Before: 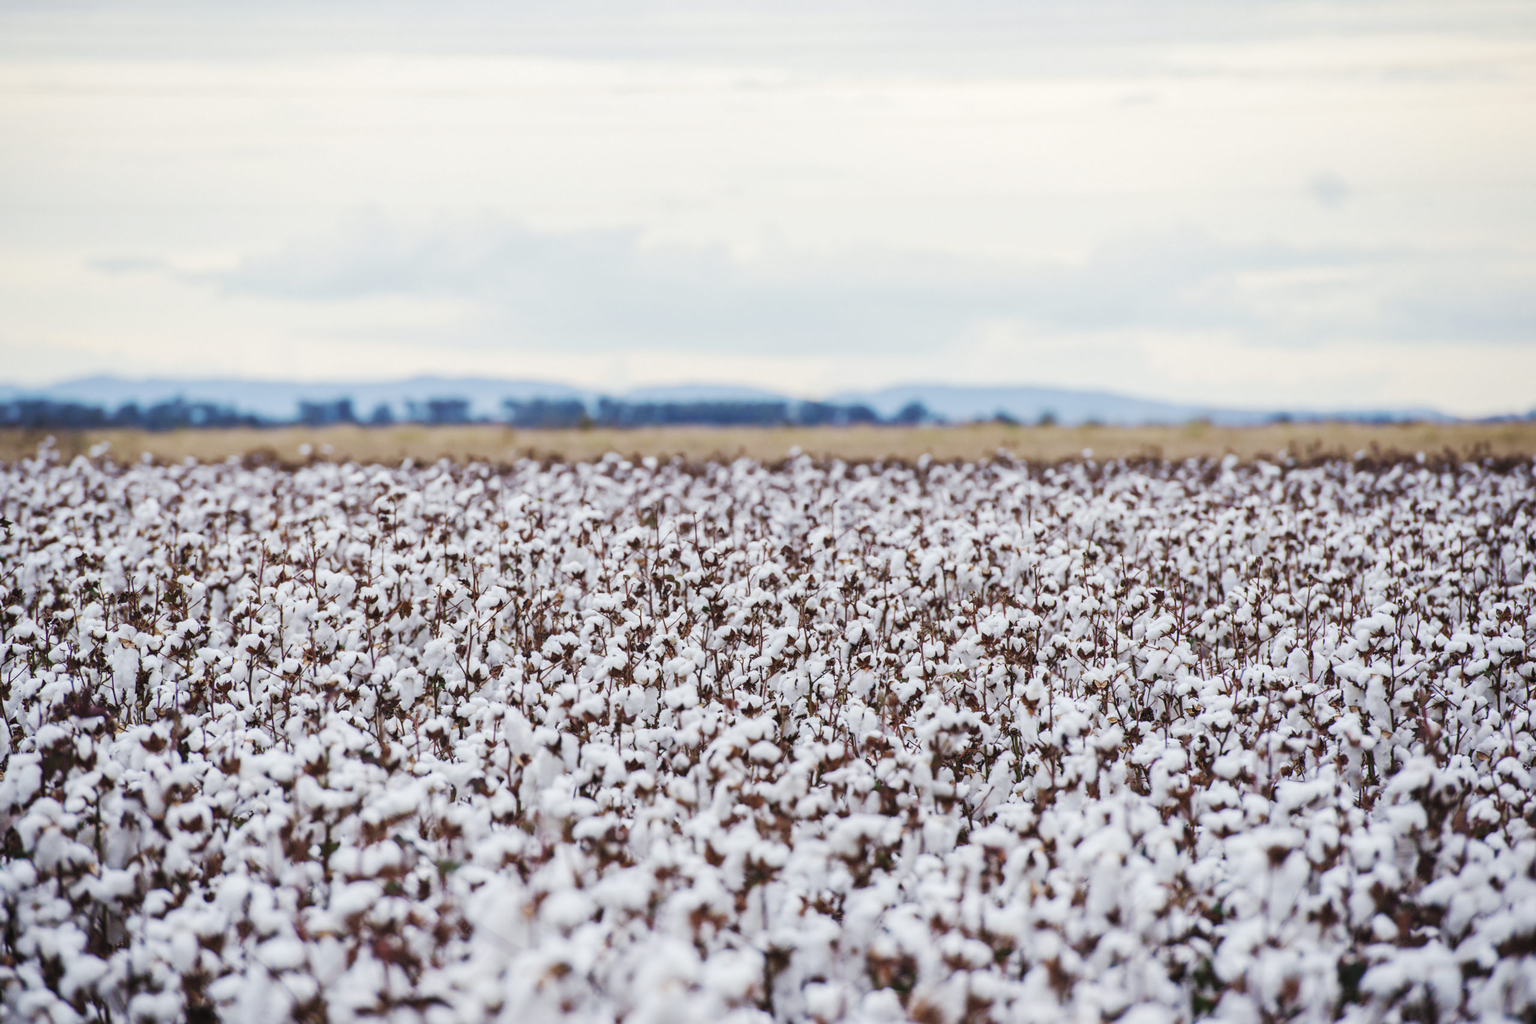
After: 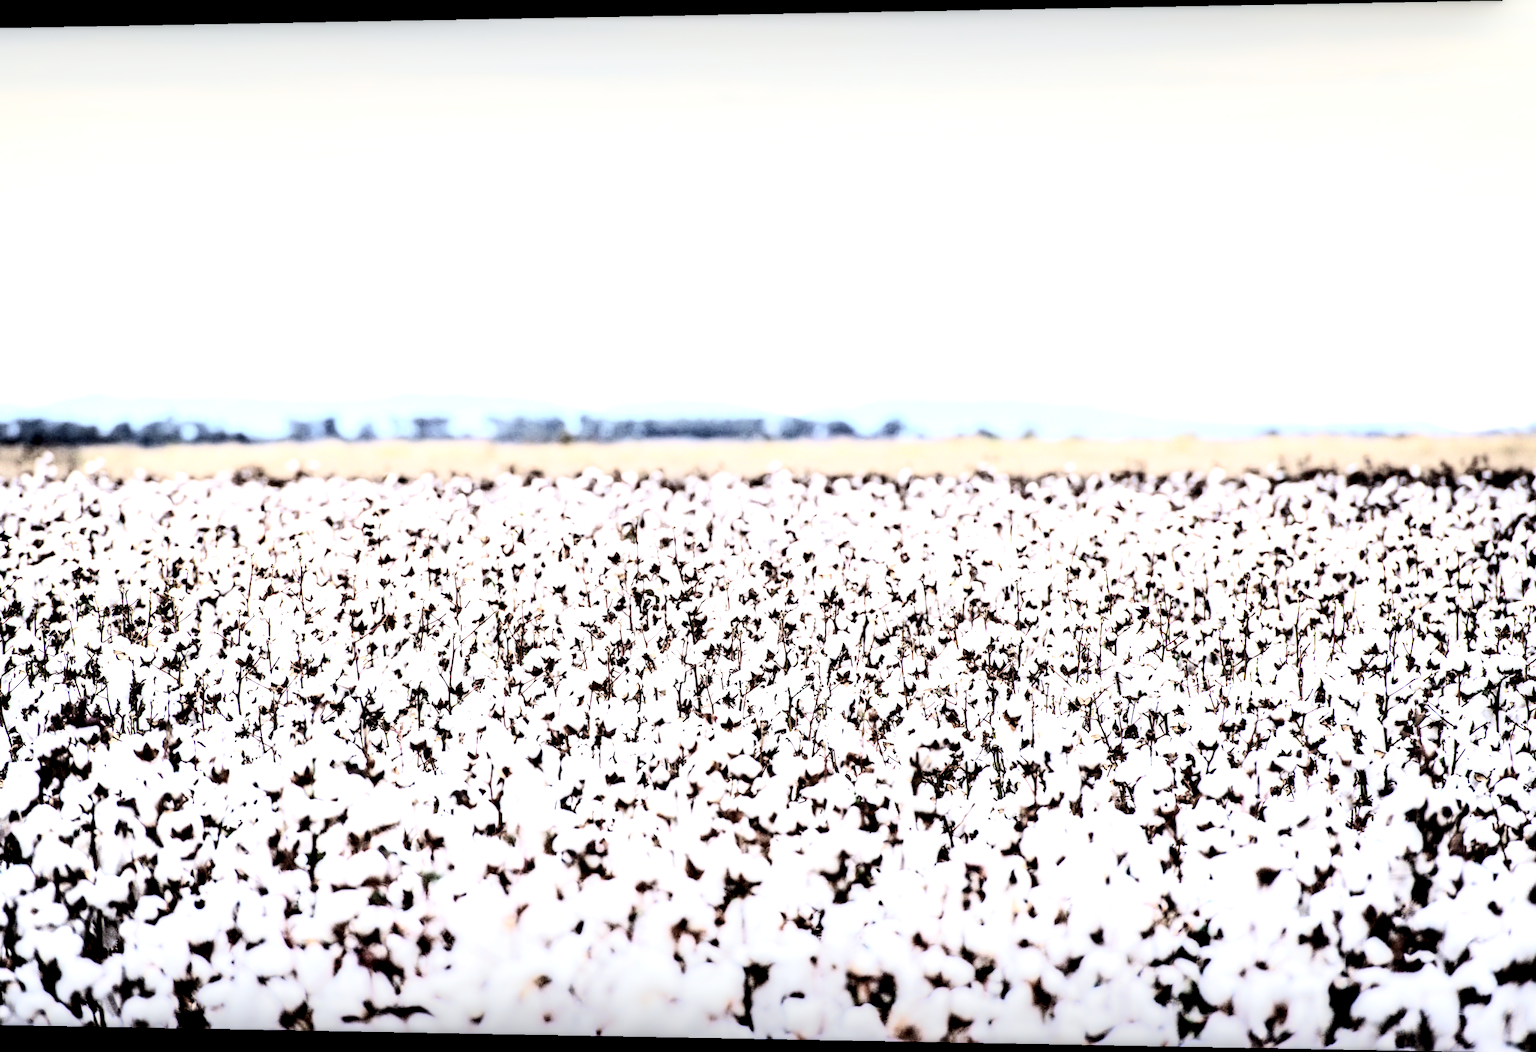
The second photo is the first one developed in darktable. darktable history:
exposure: black level correction 0.001, exposure 1.116 EV, compensate highlight preservation false
rotate and perspective: lens shift (horizontal) -0.055, automatic cropping off
contrast brightness saturation: contrast 0.57, brightness 0.57, saturation -0.34
local contrast: shadows 185%, detail 225%
